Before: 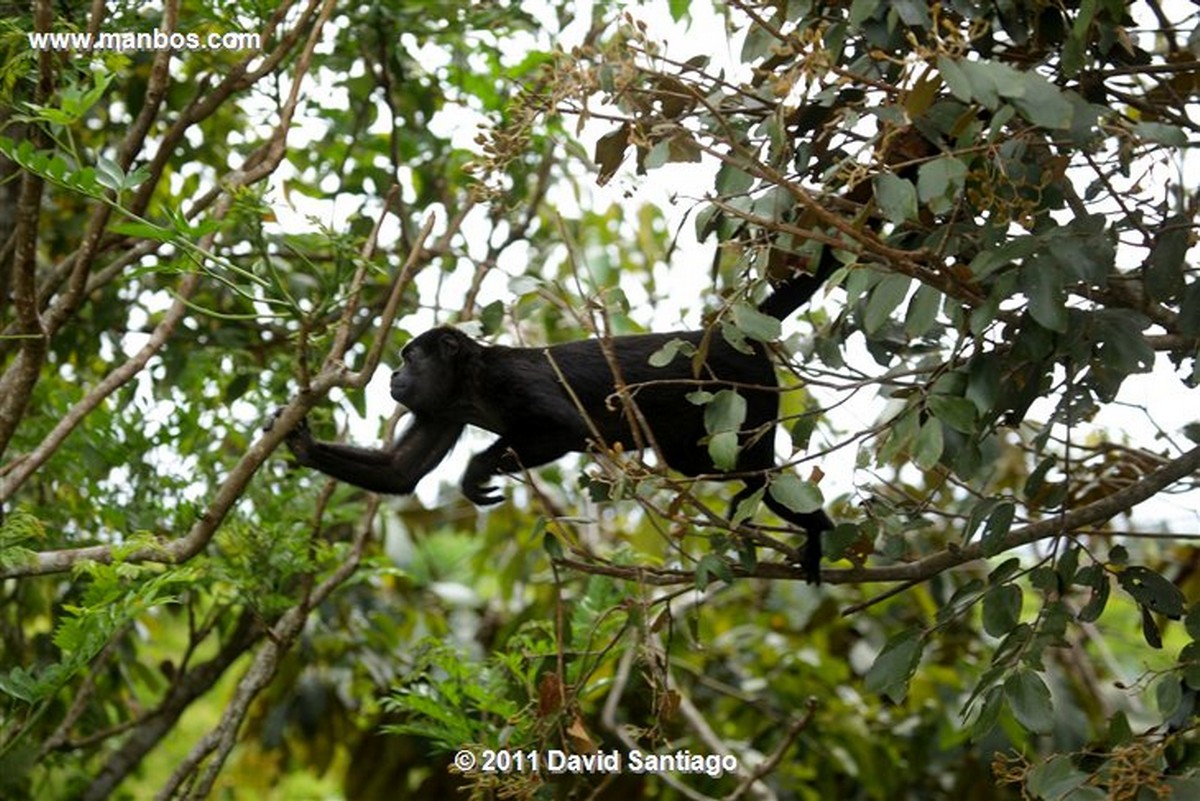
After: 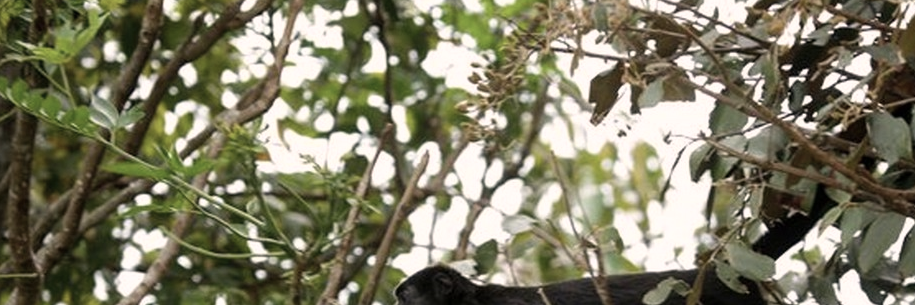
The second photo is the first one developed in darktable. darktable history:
color correction: highlights a* 5.59, highlights b* 5.24, saturation 0.68
crop: left 0.579%, top 7.627%, right 23.167%, bottom 54.275%
